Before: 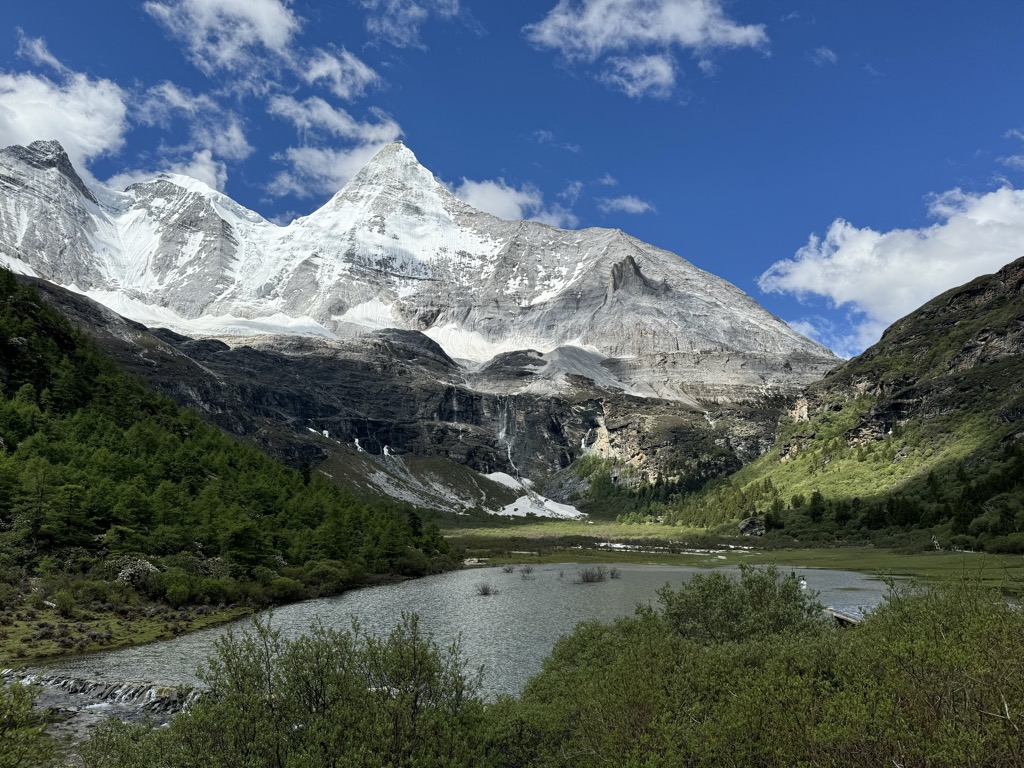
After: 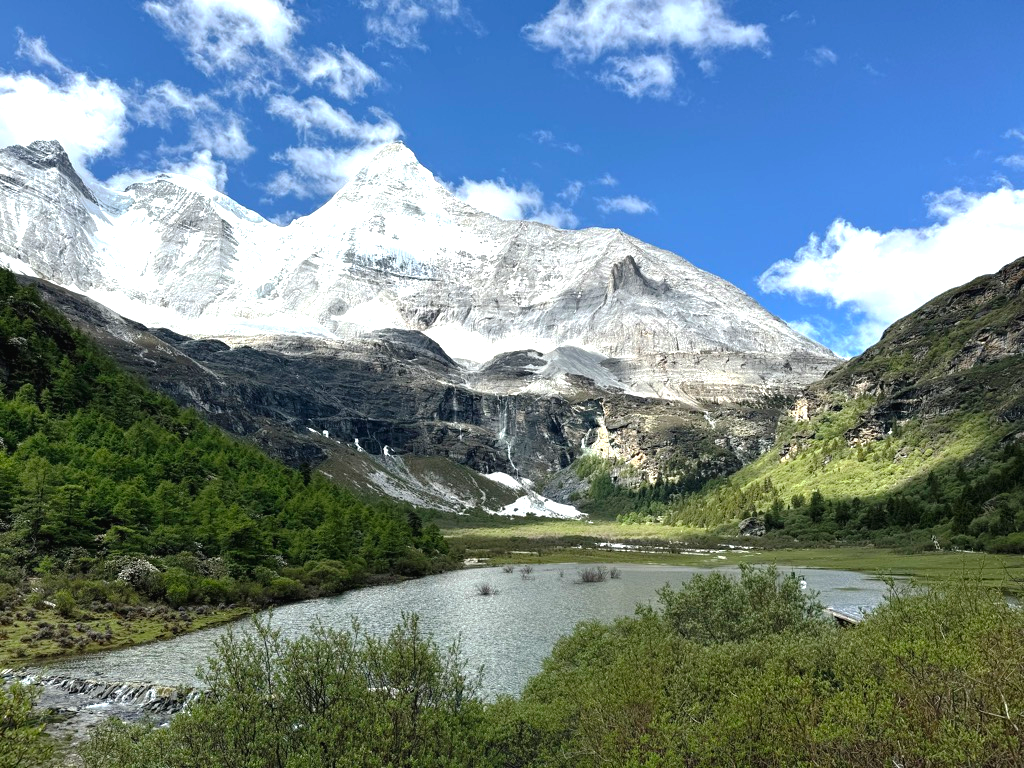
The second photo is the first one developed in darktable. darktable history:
white balance: emerald 1
tone curve: curves: ch0 [(0, 0) (0.003, 0.013) (0.011, 0.018) (0.025, 0.027) (0.044, 0.045) (0.069, 0.068) (0.1, 0.096) (0.136, 0.13) (0.177, 0.168) (0.224, 0.217) (0.277, 0.277) (0.335, 0.338) (0.399, 0.401) (0.468, 0.473) (0.543, 0.544) (0.623, 0.621) (0.709, 0.7) (0.801, 0.781) (0.898, 0.869) (1, 1)], preserve colors none
exposure: black level correction 0, exposure 0.953 EV, compensate exposure bias true, compensate highlight preservation false
